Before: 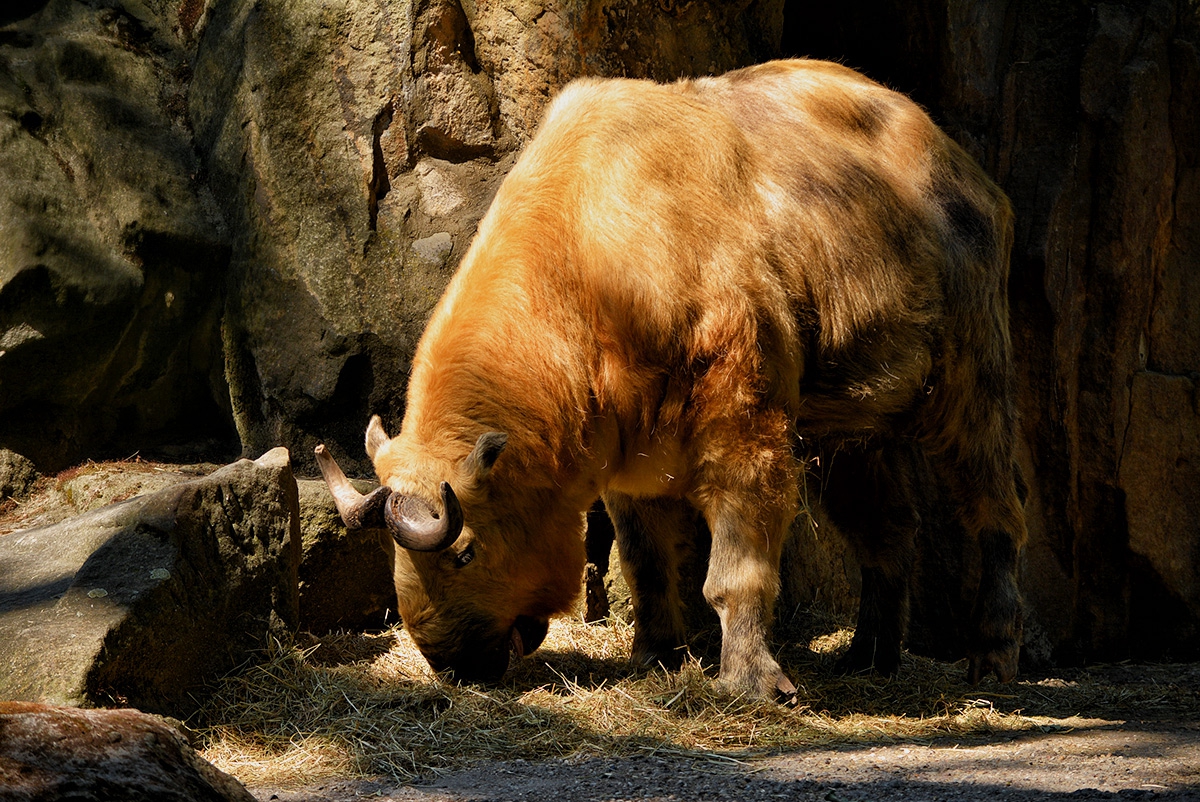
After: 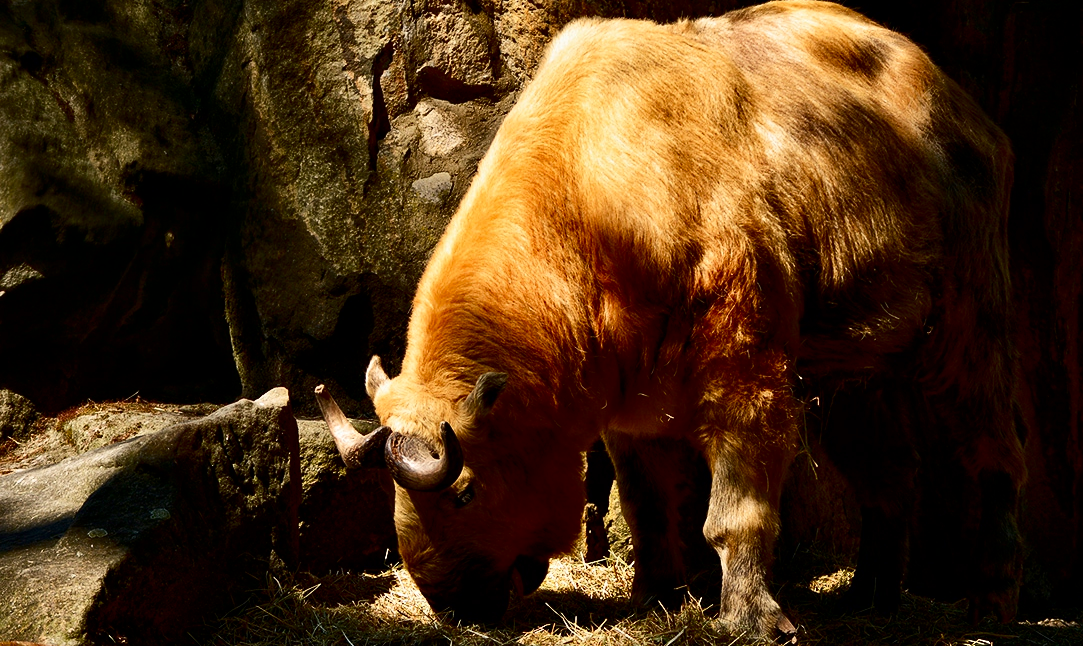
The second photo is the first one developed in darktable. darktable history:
contrast brightness saturation: contrast 0.24, brightness -0.24, saturation 0.14
crop: top 7.49%, right 9.717%, bottom 11.943%
exposure: exposure 0.2 EV, compensate highlight preservation false
